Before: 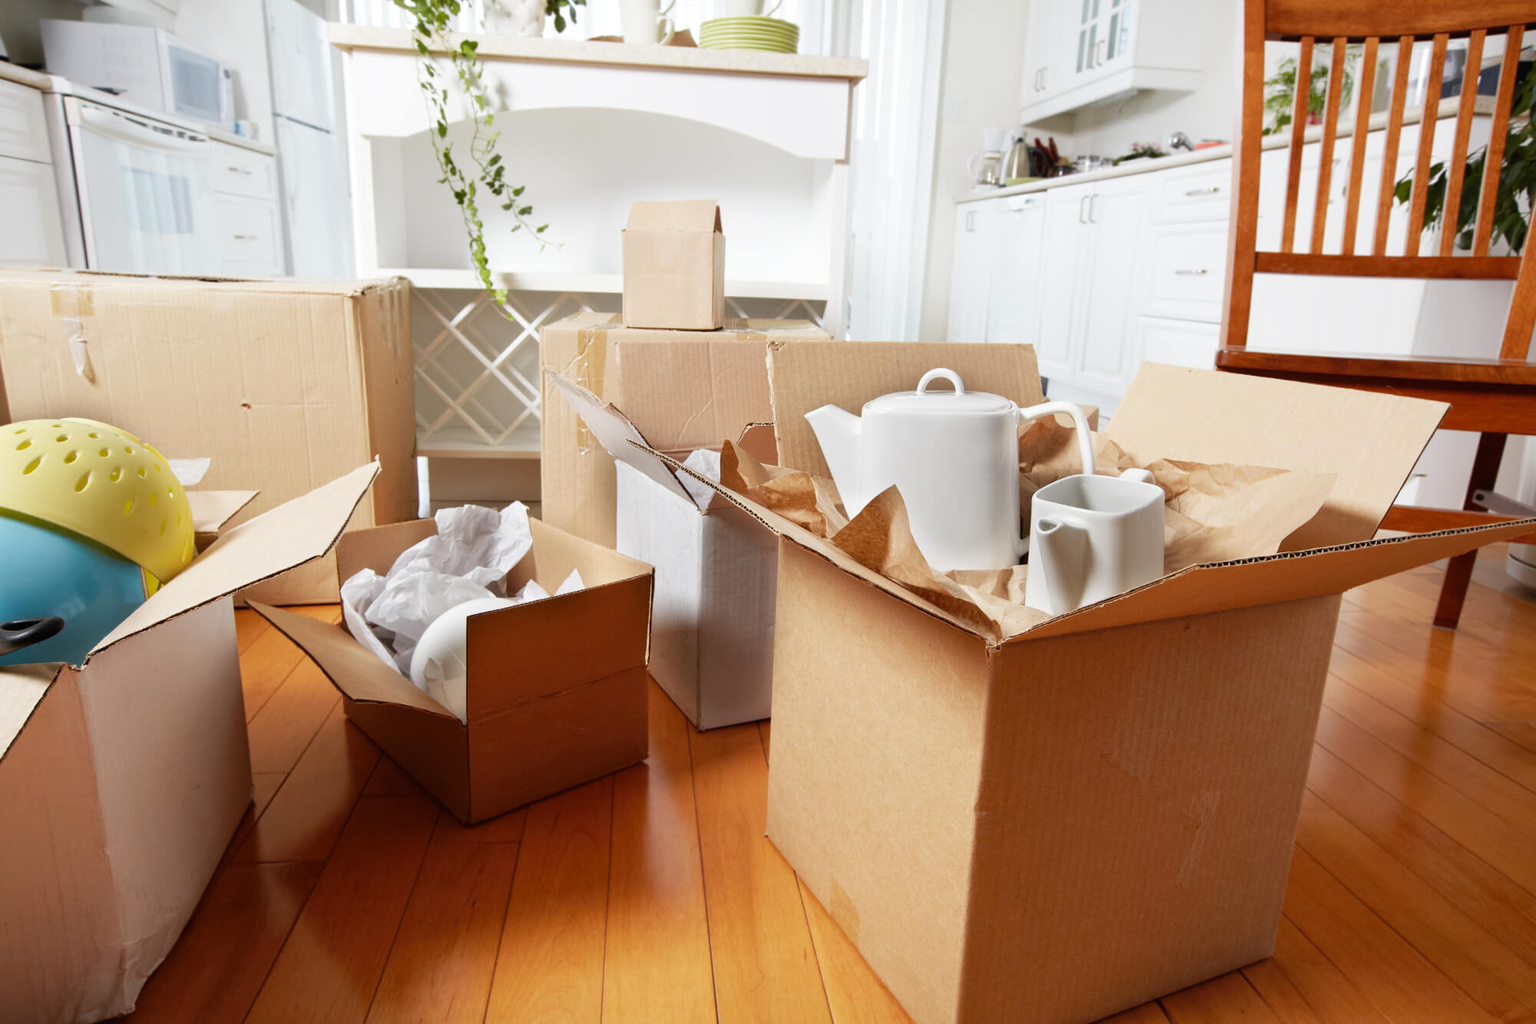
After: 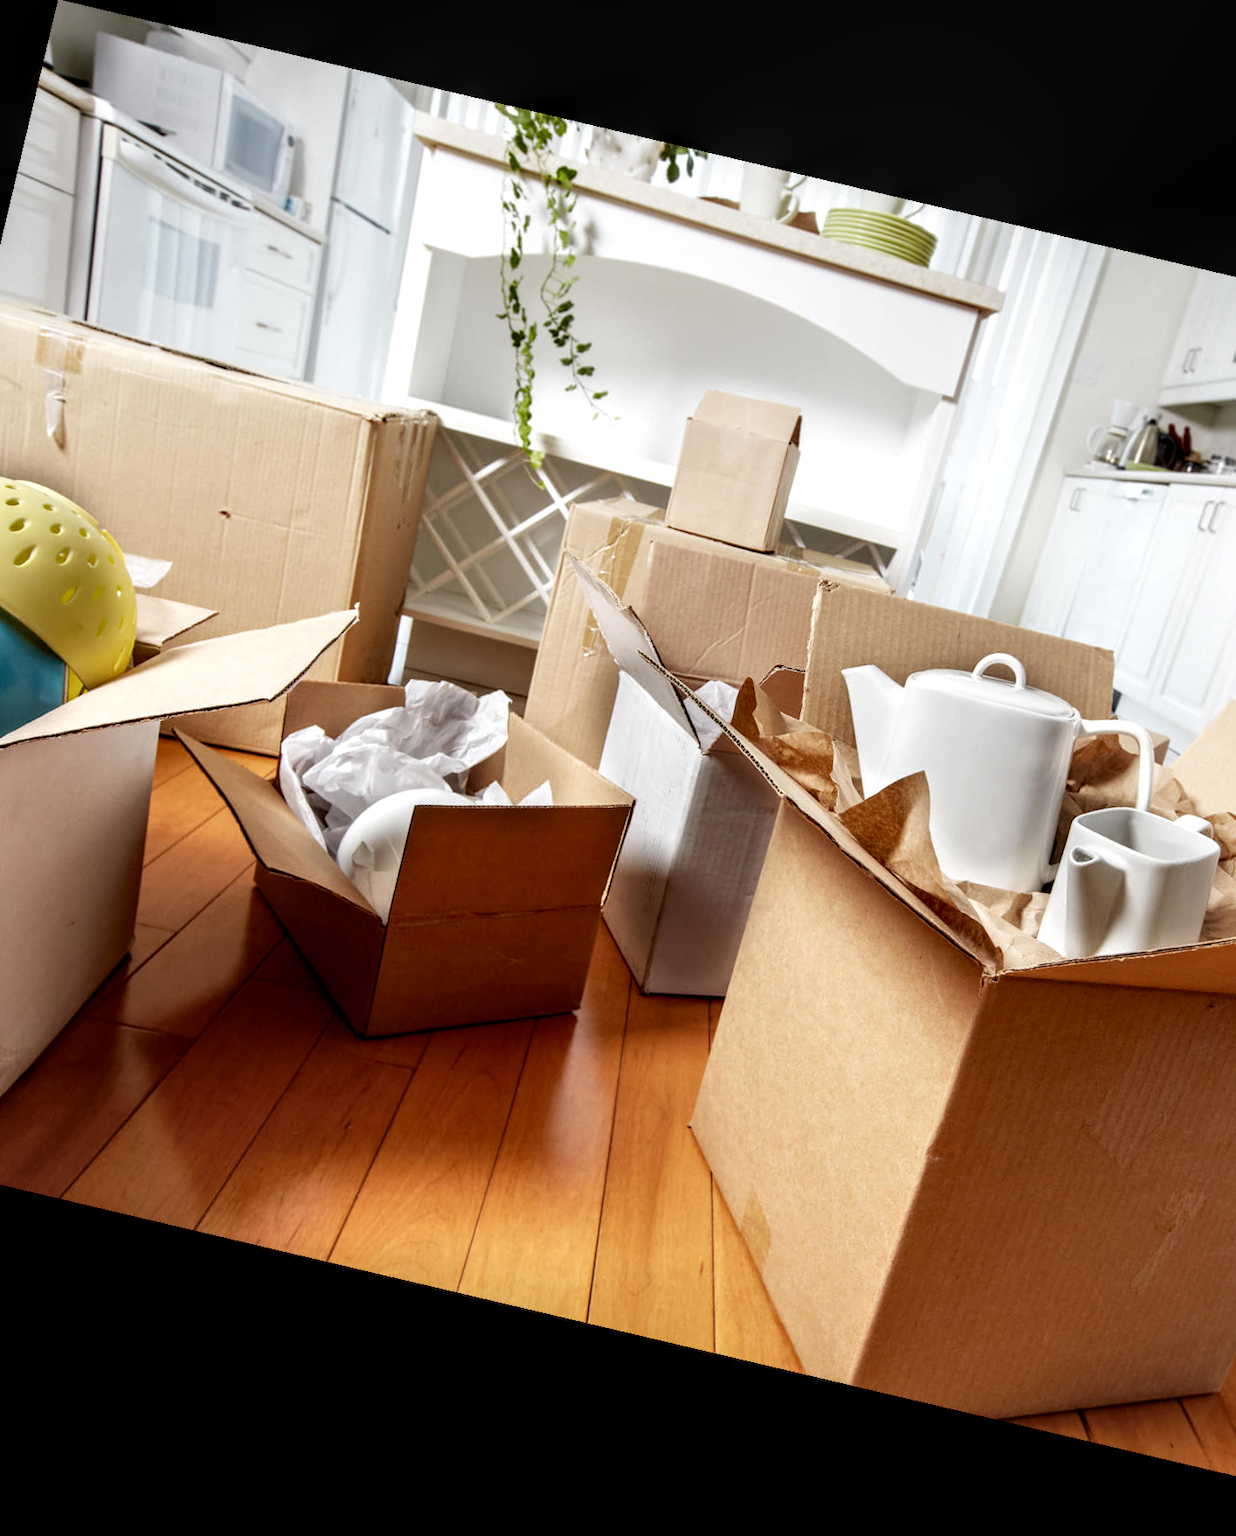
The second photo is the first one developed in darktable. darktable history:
rotate and perspective: rotation 13.27°, automatic cropping off
crop: left 10.644%, right 26.528%
local contrast: highlights 60%, shadows 60%, detail 160%
